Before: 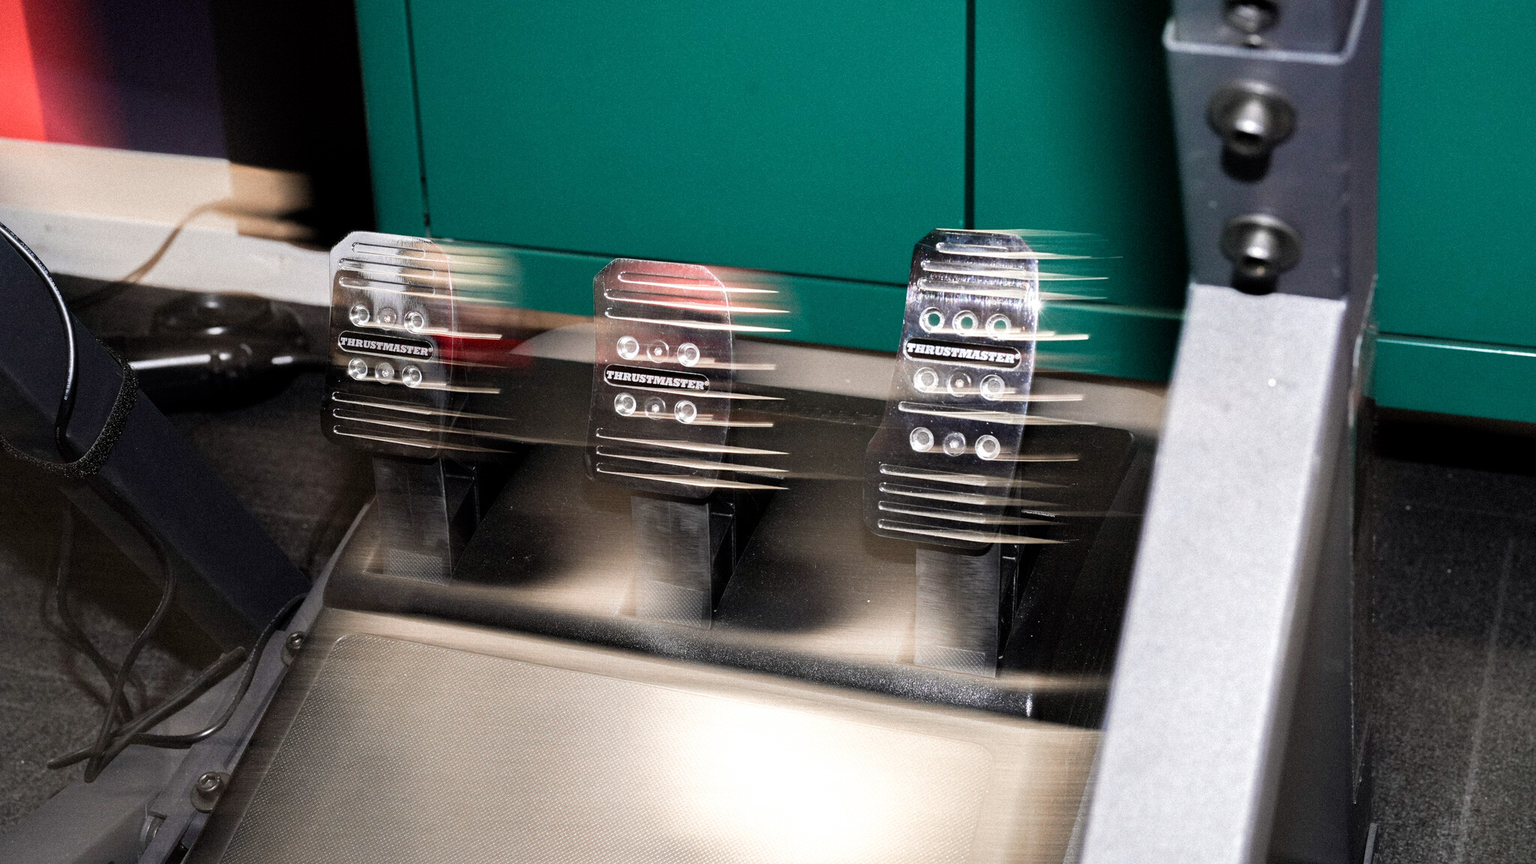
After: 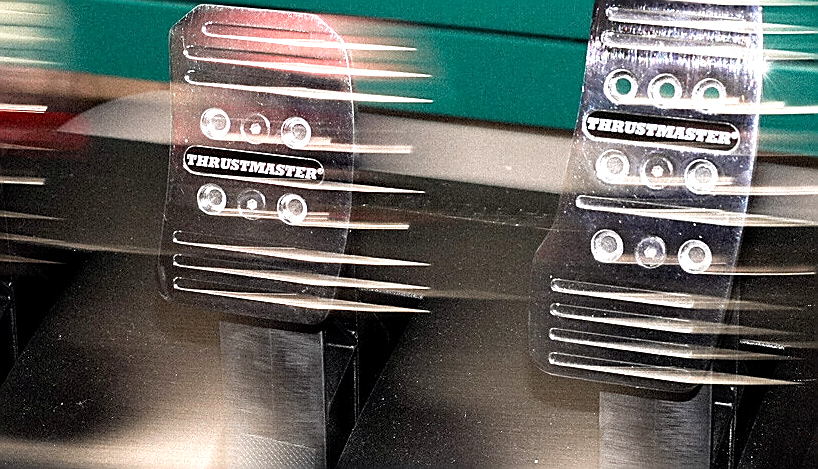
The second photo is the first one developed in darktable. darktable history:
exposure: black level correction 0.001, exposure 0.498 EV, compensate exposure bias true, compensate highlight preservation false
sharpen: radius 1.38, amount 1.247, threshold 0.611
crop: left 30.373%, top 29.555%, right 29.669%, bottom 29.653%
